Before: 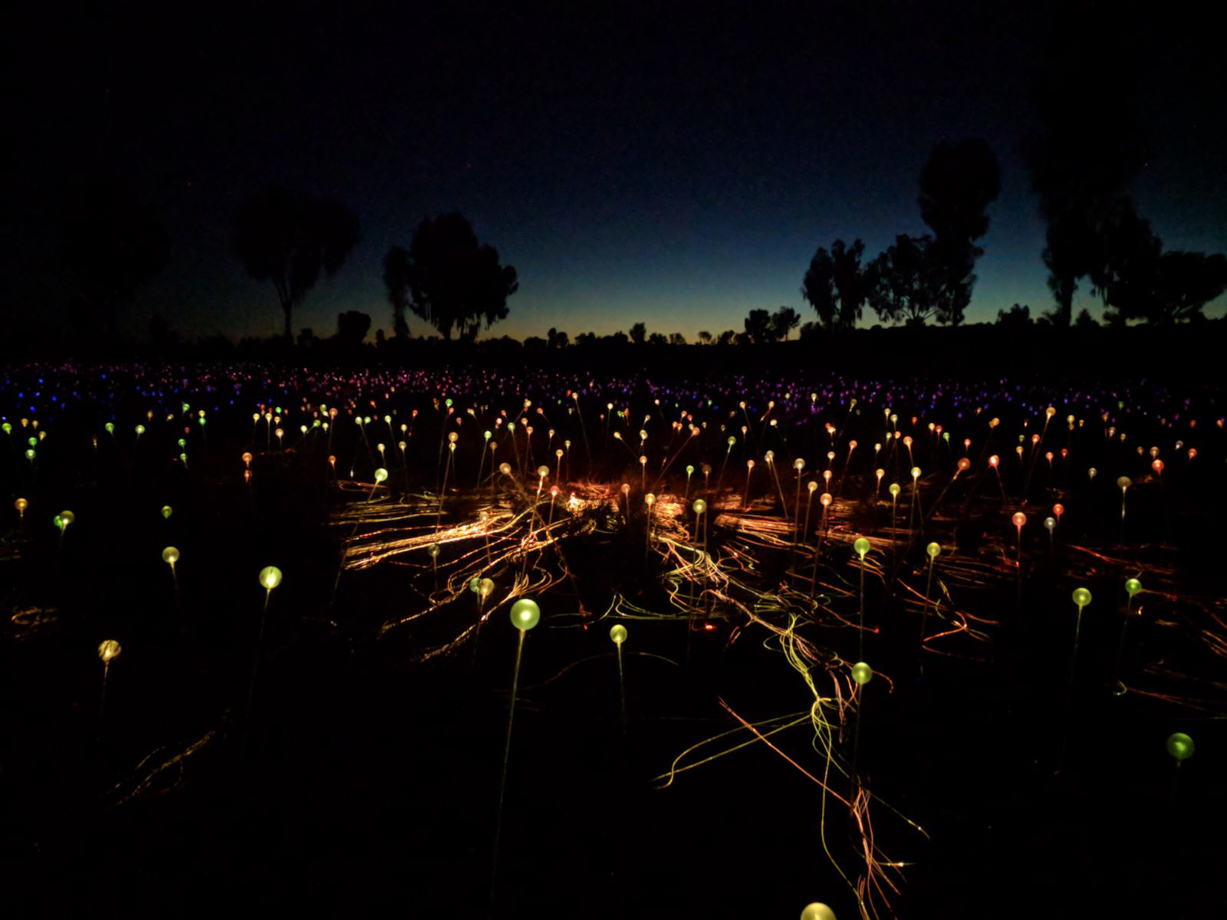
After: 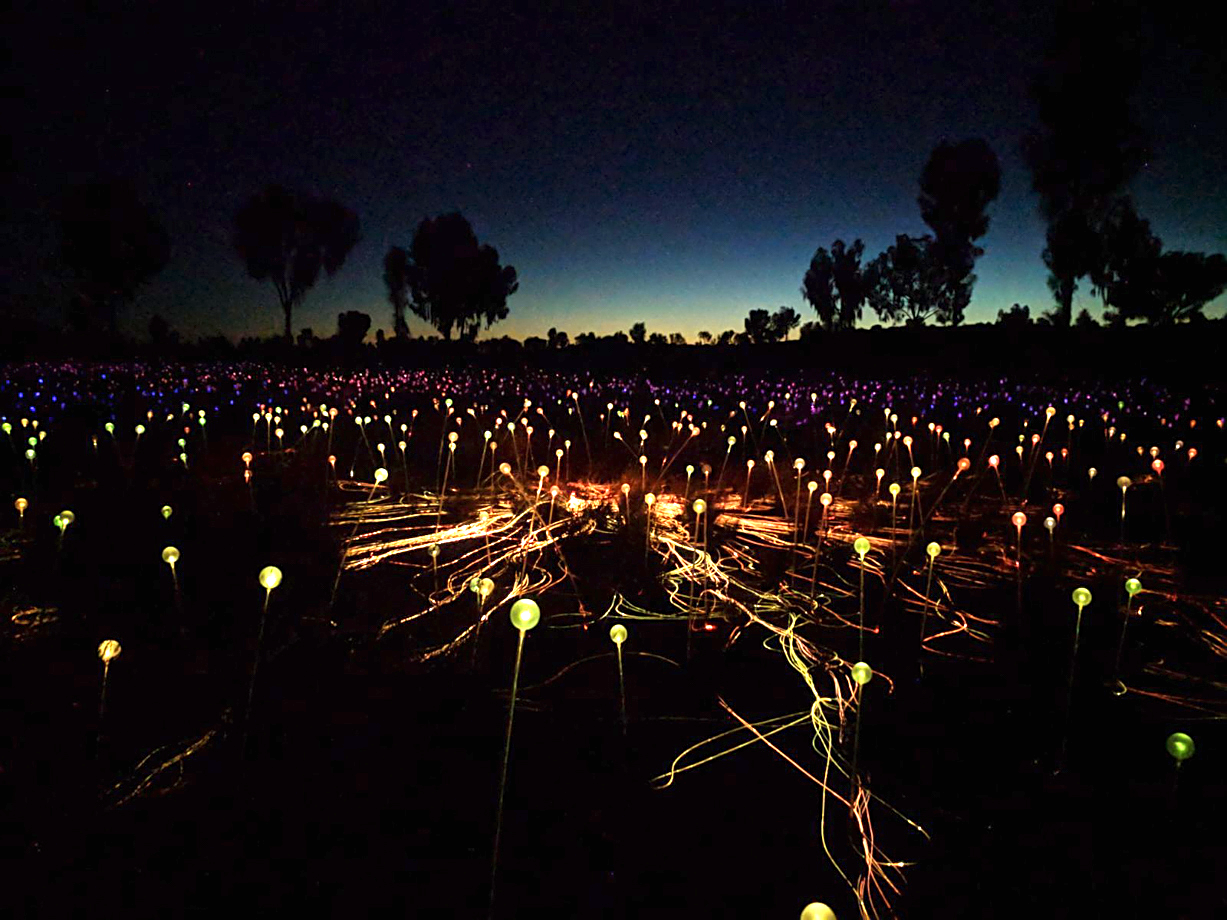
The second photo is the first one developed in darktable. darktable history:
sharpen: on, module defaults
exposure: black level correction 0, exposure 1.407 EV, compensate exposure bias true, compensate highlight preservation false
